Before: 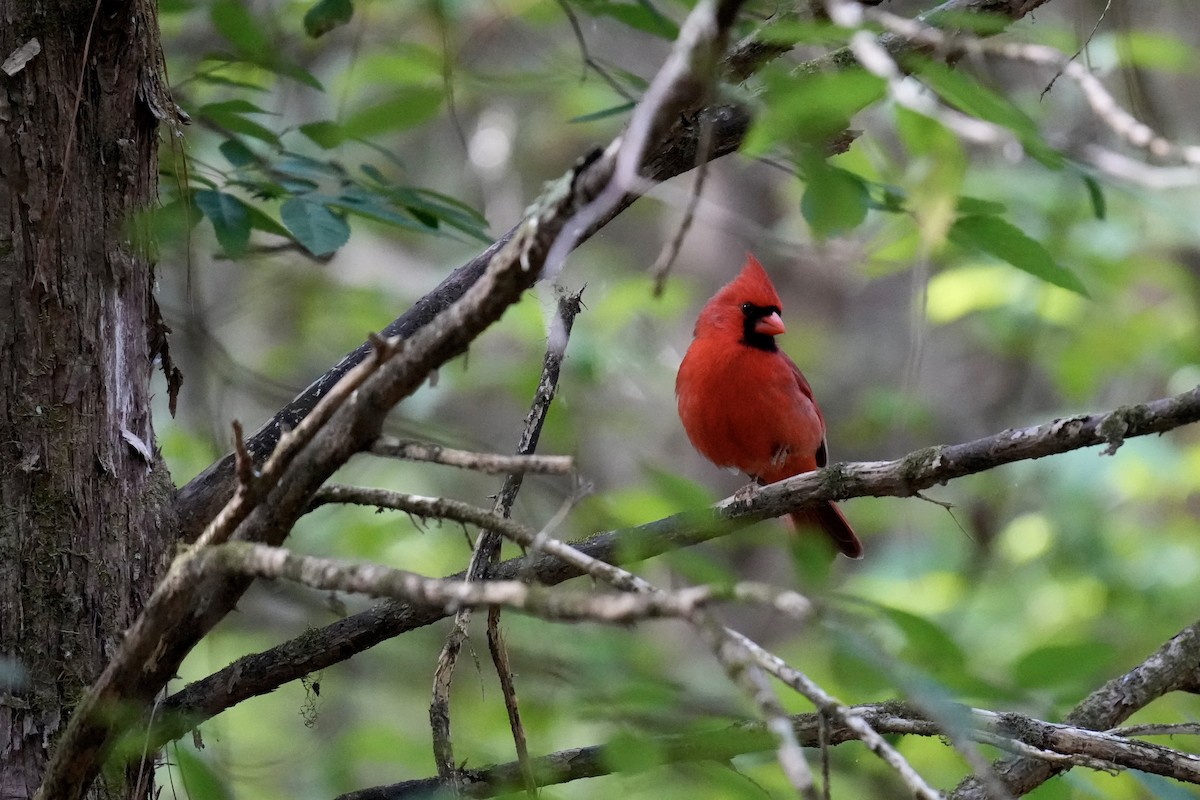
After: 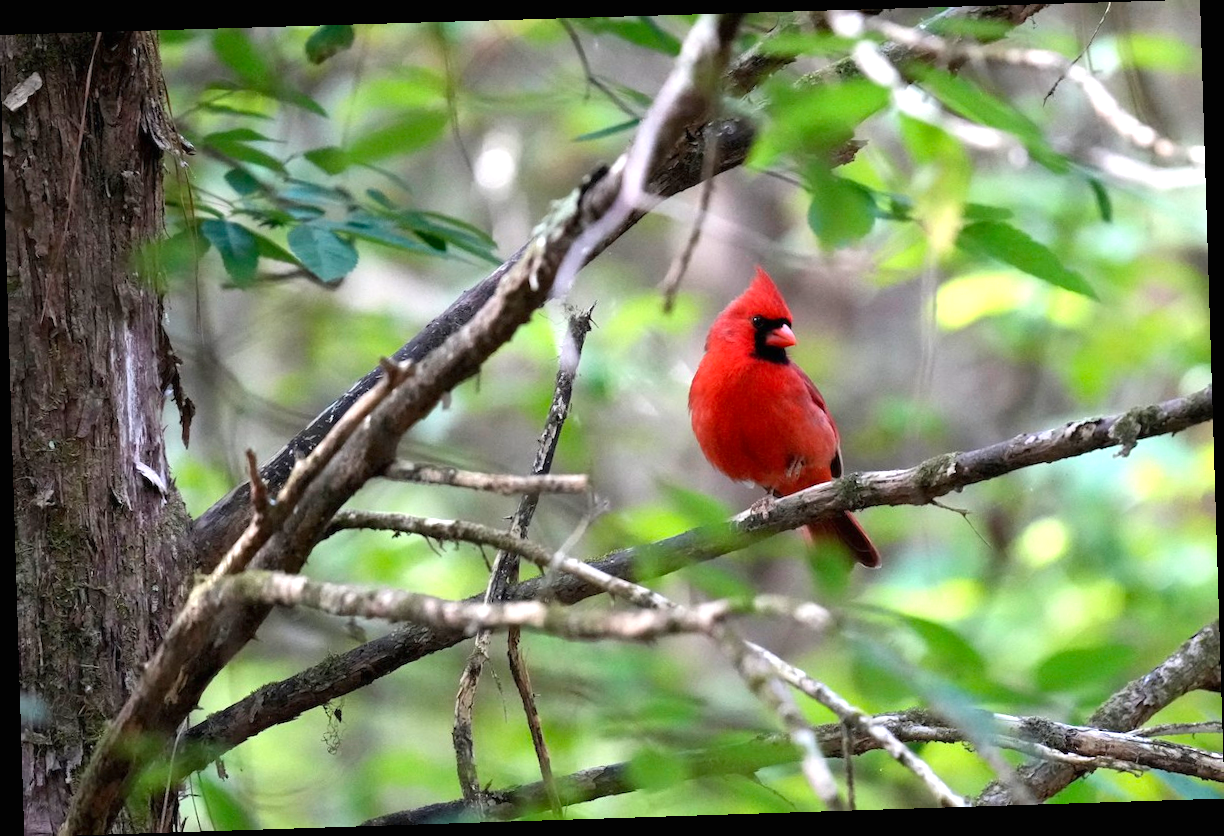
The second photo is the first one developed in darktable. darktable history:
exposure: black level correction 0, exposure 0.9 EV, compensate highlight preservation false
rotate and perspective: rotation -1.77°, lens shift (horizontal) 0.004, automatic cropping off
